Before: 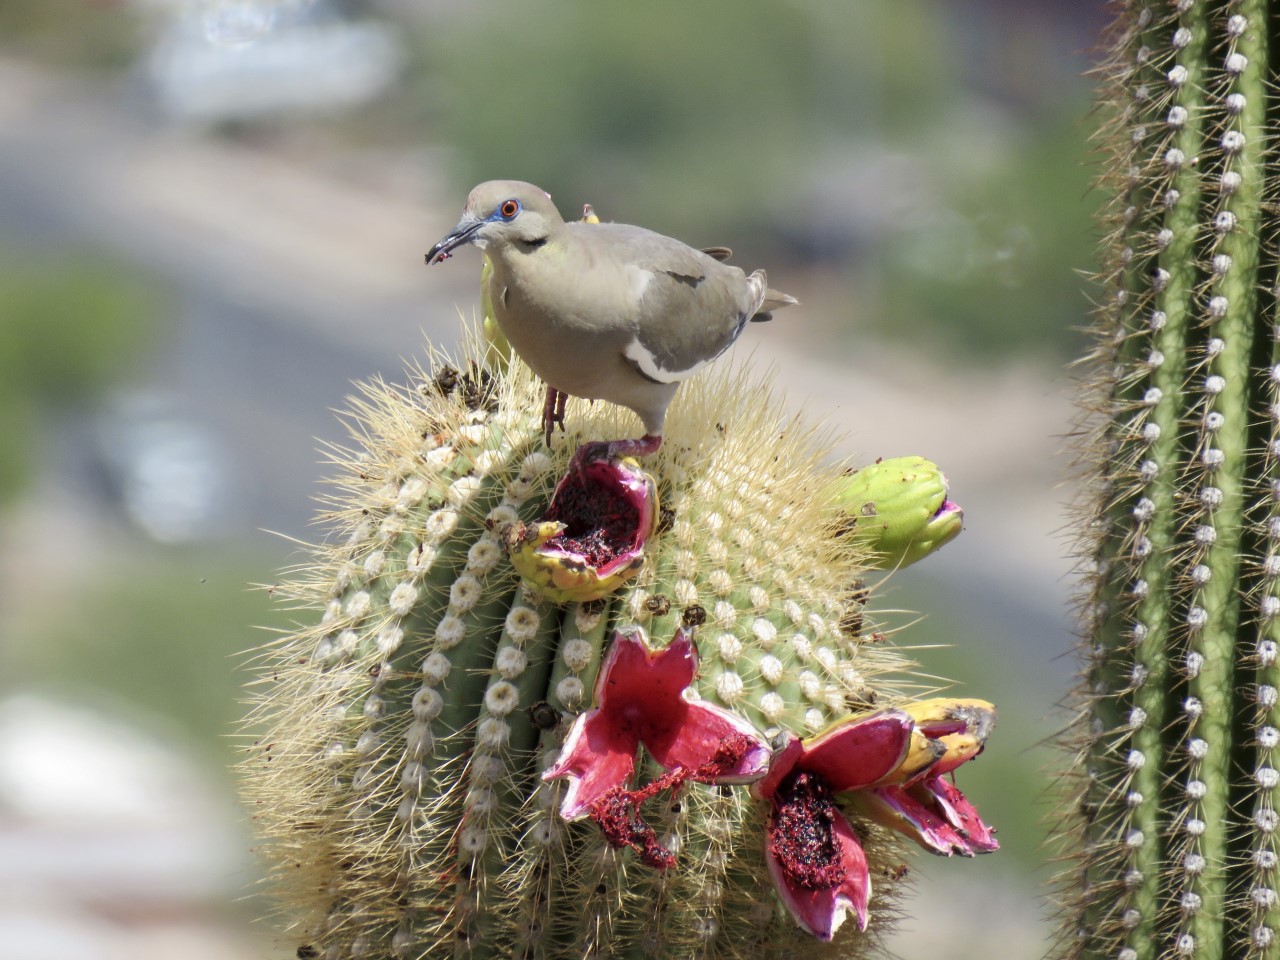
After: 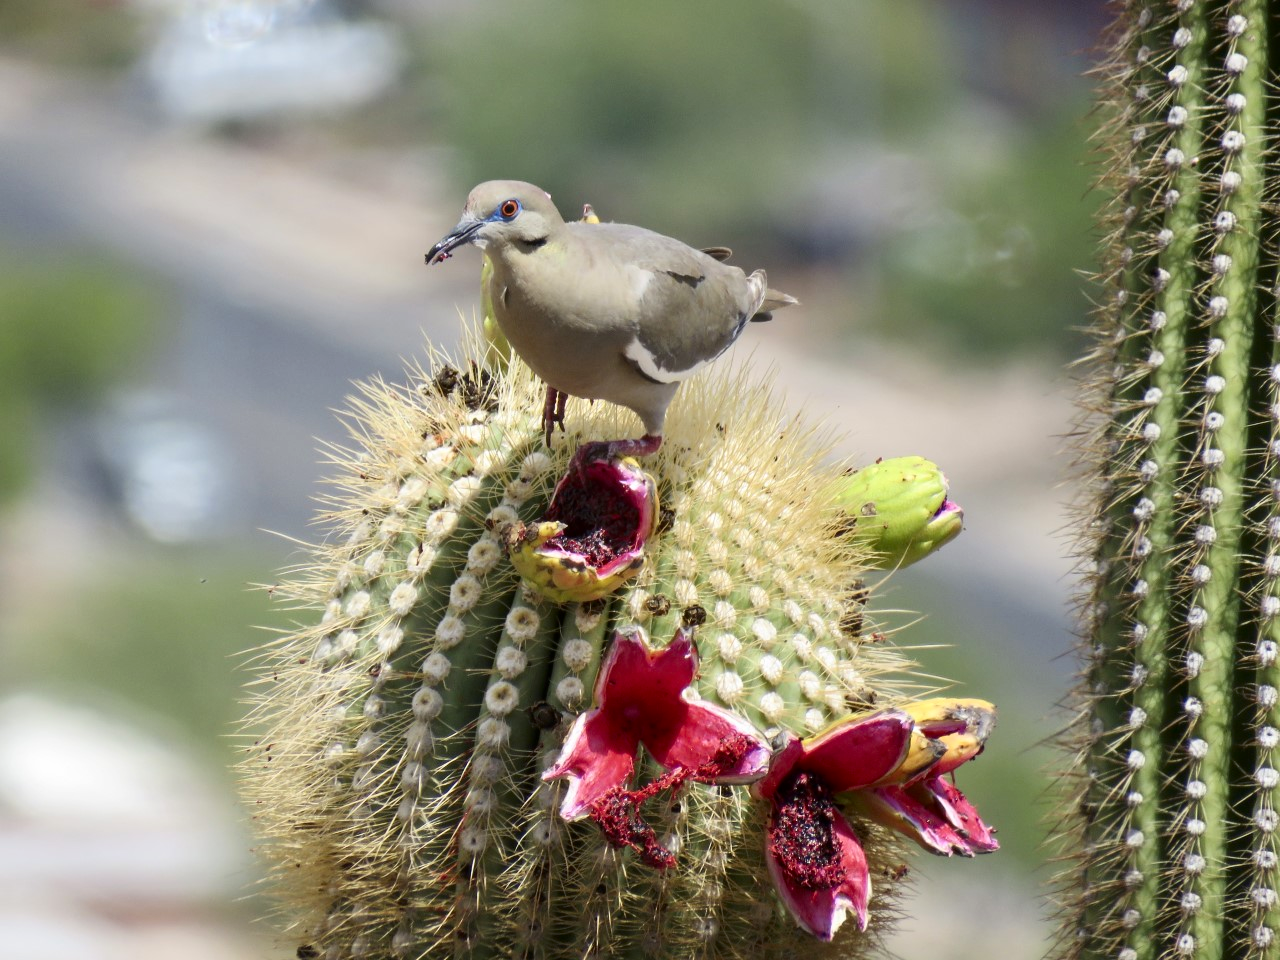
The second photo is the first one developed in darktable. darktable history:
contrast brightness saturation: contrast 0.146, brightness -0.014, saturation 0.098
